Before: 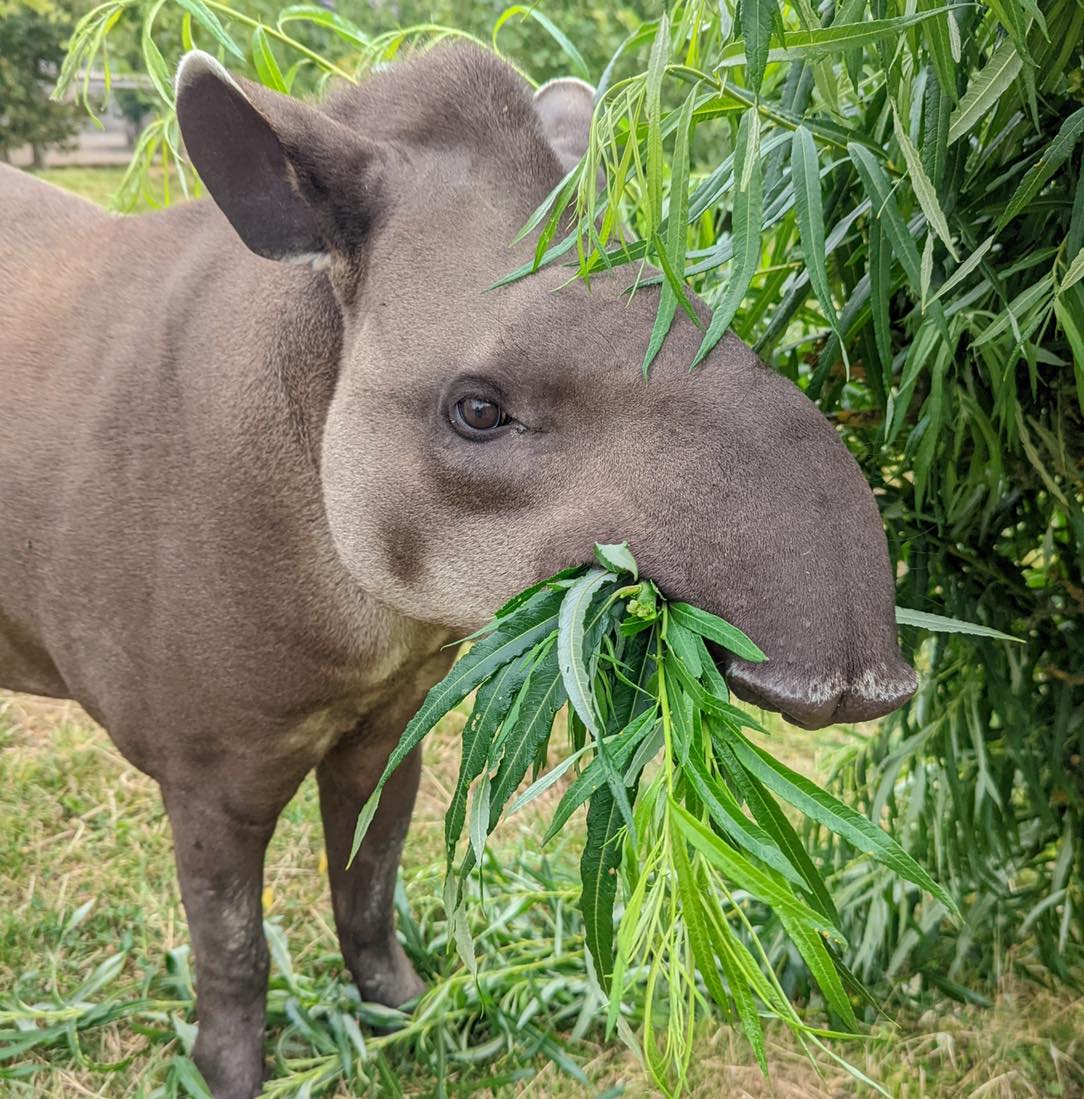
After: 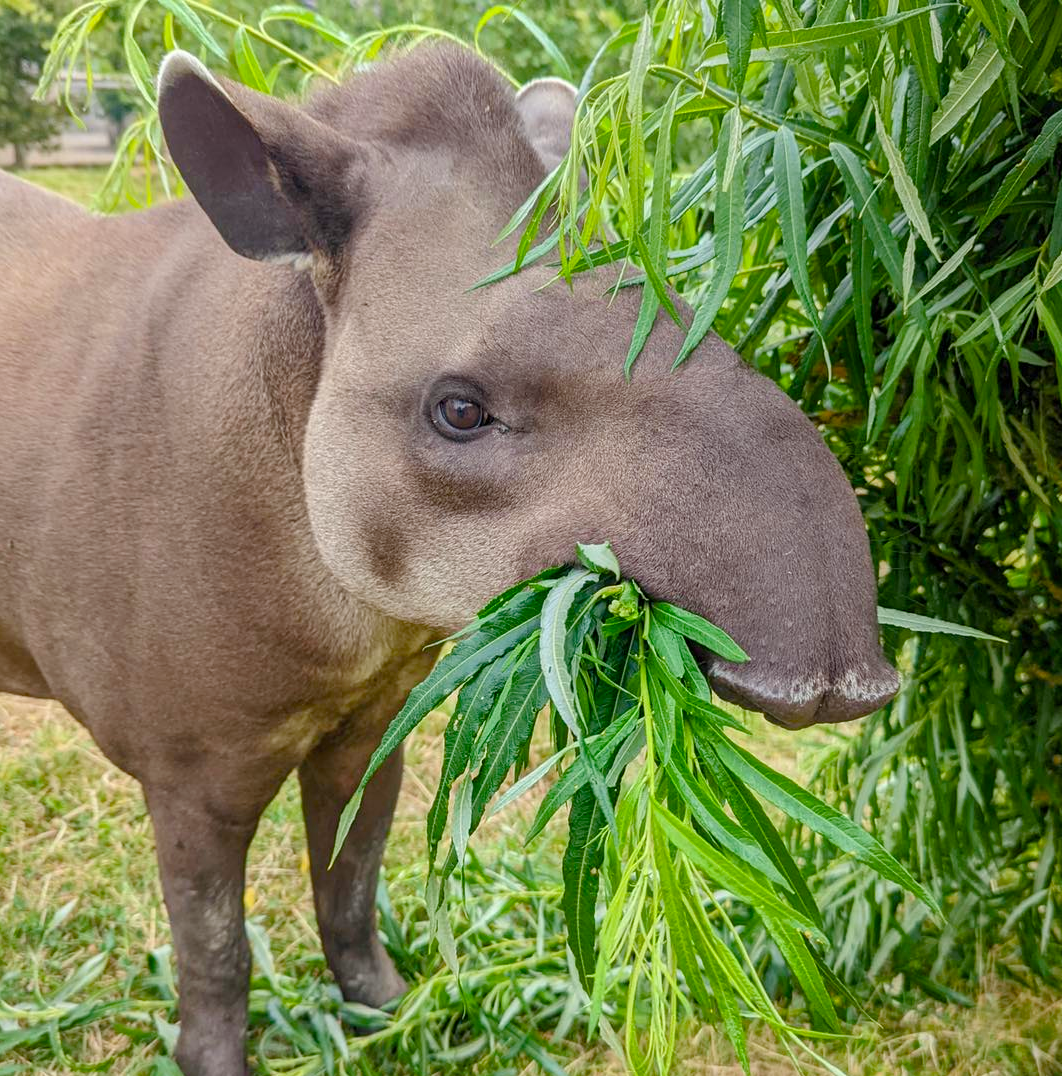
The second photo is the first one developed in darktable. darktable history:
color balance rgb: perceptual saturation grading › global saturation 35%, perceptual saturation grading › highlights -30%, perceptual saturation grading › shadows 35%, perceptual brilliance grading › global brilliance 3%, perceptual brilliance grading › highlights -3%, perceptual brilliance grading › shadows 3%
crop: left 1.743%, right 0.268%, bottom 2.011%
